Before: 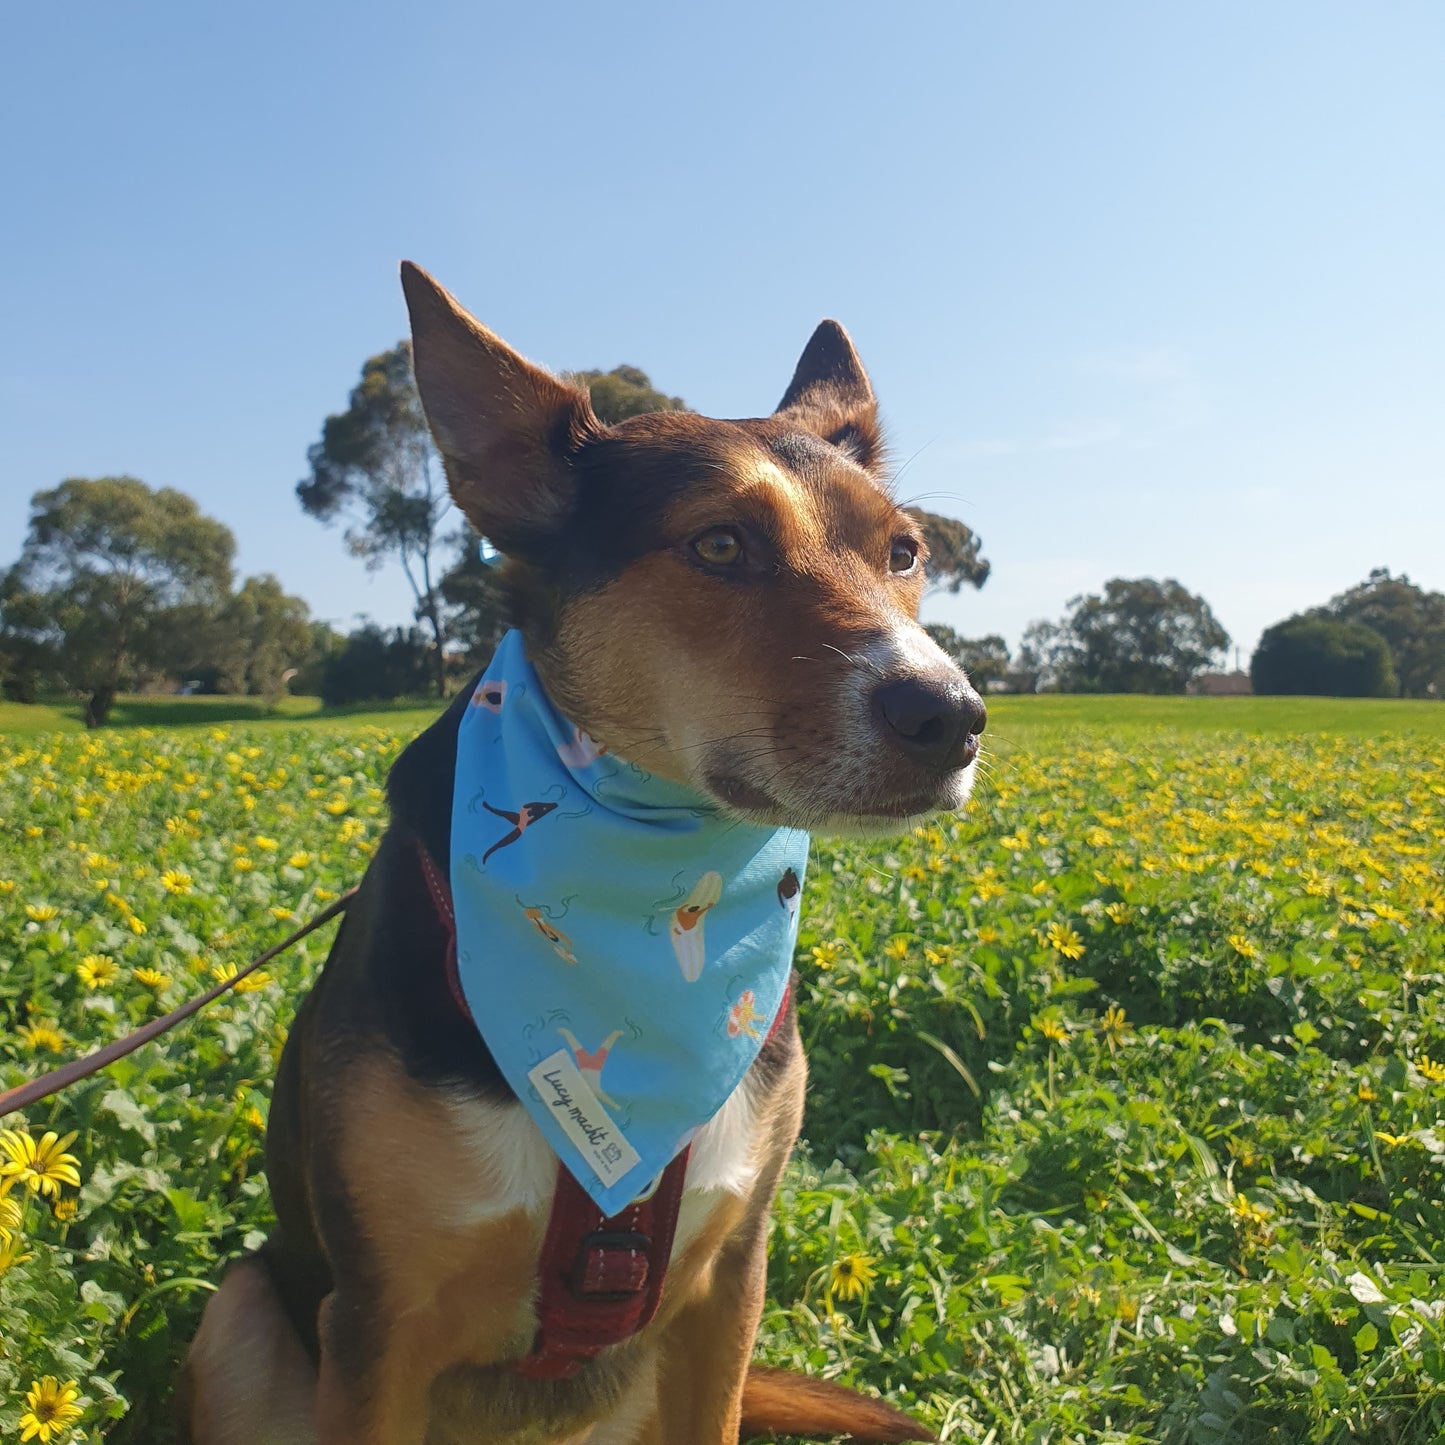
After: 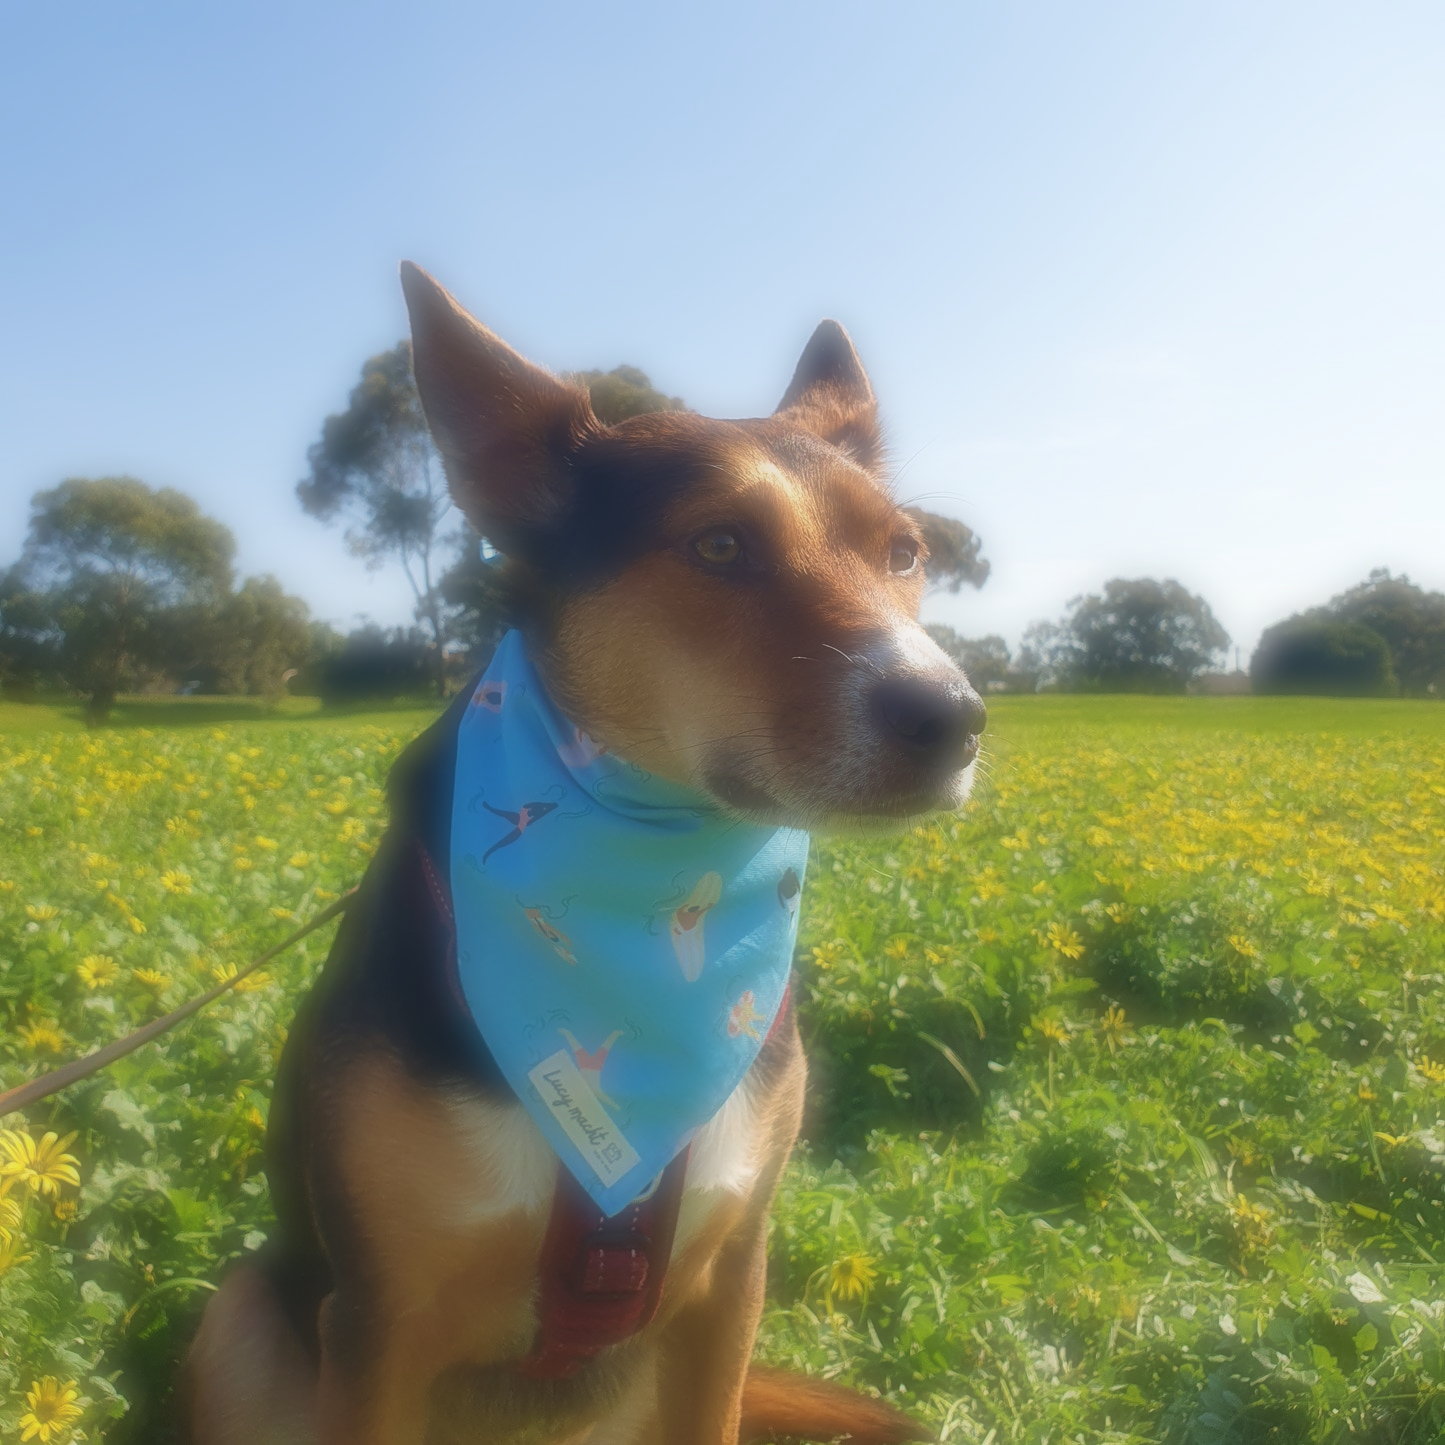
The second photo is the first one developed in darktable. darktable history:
velvia: on, module defaults
soften: on, module defaults
